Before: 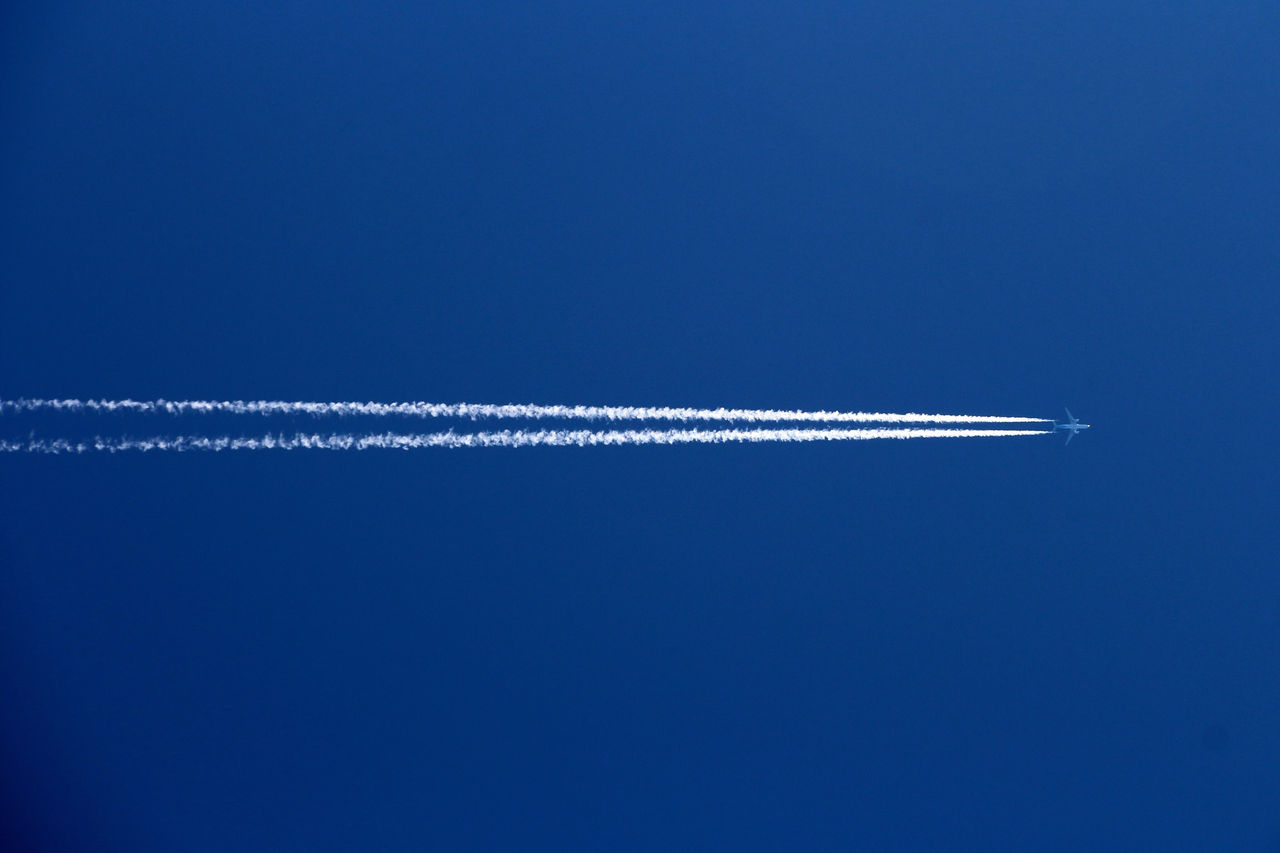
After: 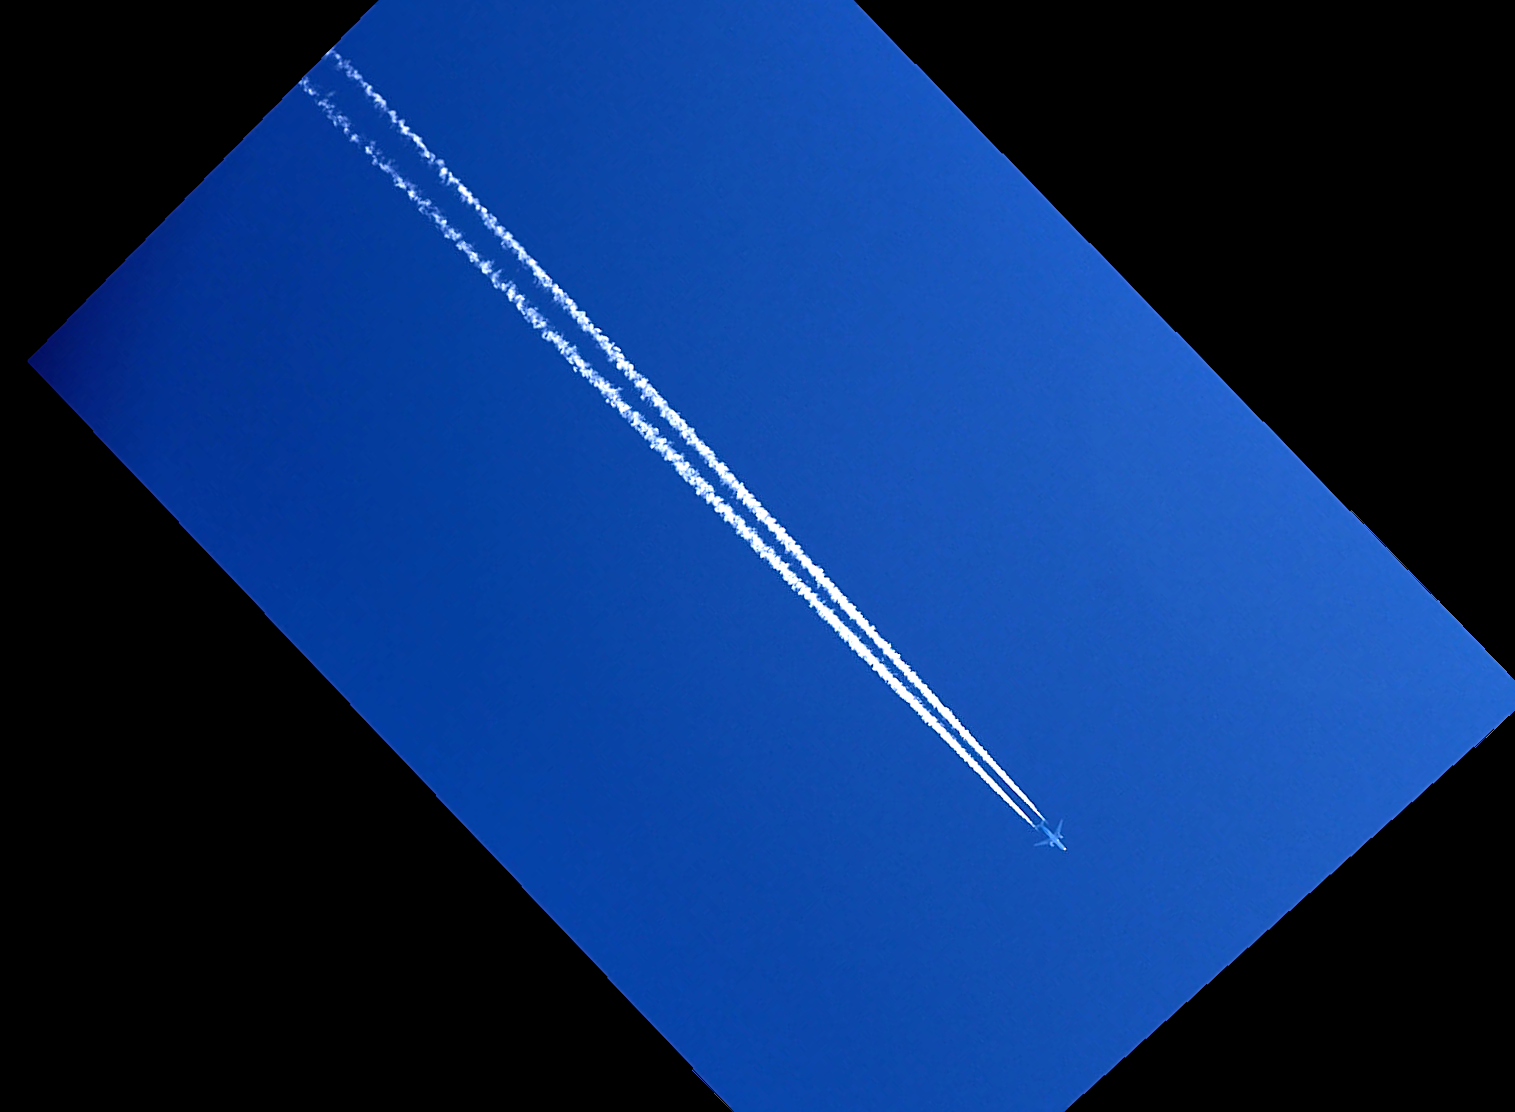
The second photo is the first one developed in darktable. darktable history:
exposure: exposure 0.661 EV, compensate highlight preservation false
crop and rotate: angle -46.26°, top 16.234%, right 0.912%, bottom 11.704%
rotate and perspective: lens shift (vertical) 0.048, lens shift (horizontal) -0.024, automatic cropping off
sharpen: on, module defaults
white balance: red 0.967, blue 1.119, emerald 0.756
